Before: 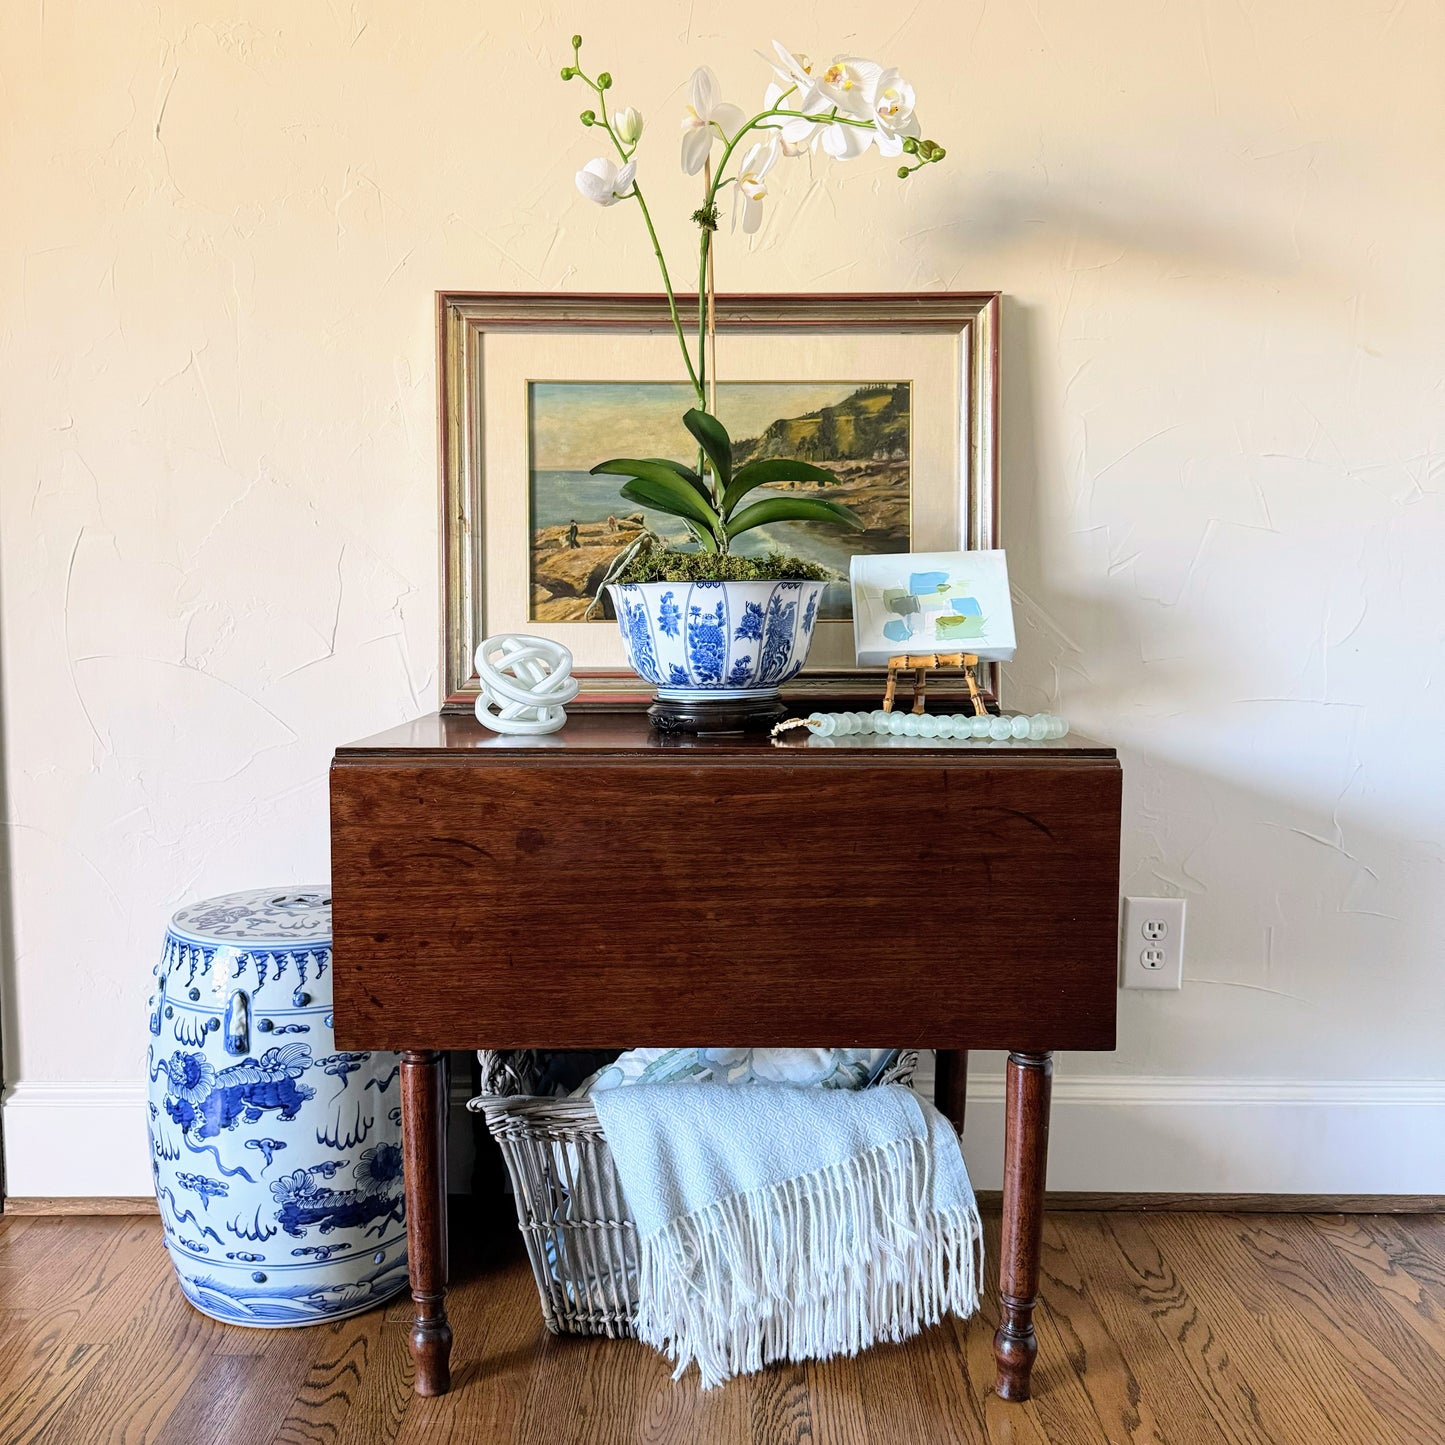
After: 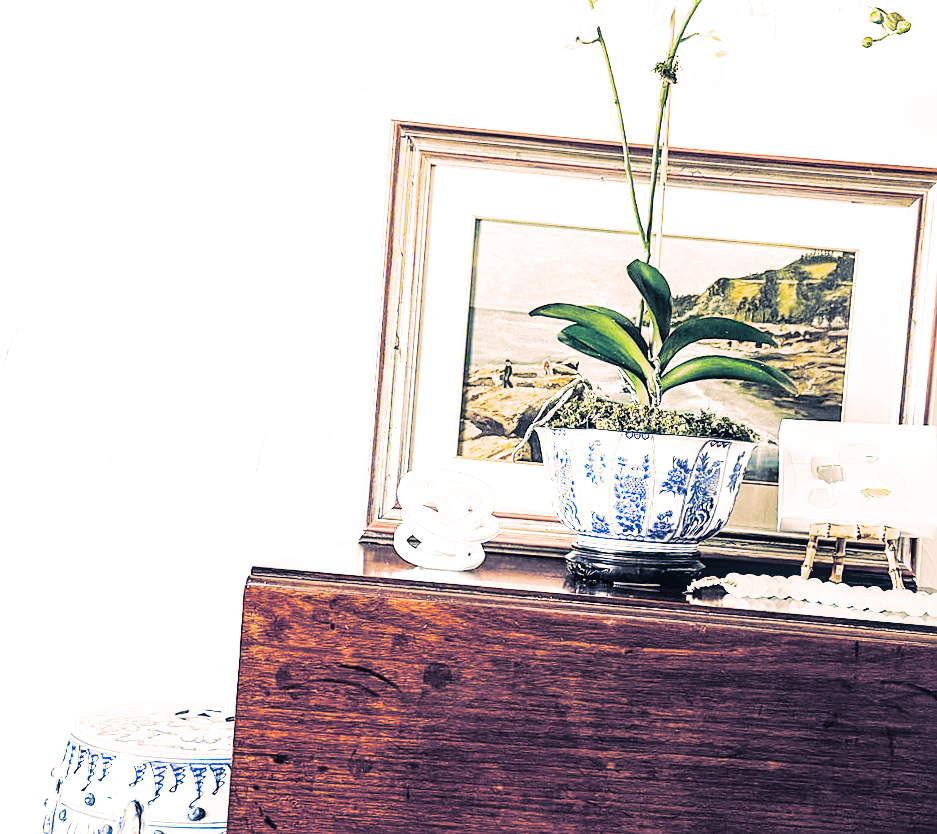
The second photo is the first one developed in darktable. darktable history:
split-toning: shadows › hue 226.8°, shadows › saturation 0.56, highlights › hue 28.8°, balance -40, compress 0%
crop and rotate: angle -4.99°, left 2.122%, top 6.945%, right 27.566%, bottom 30.519%
exposure: black level correction -0.002, exposure 0.708 EV, compensate exposure bias true, compensate highlight preservation false
sharpen: on, module defaults
base curve: curves: ch0 [(0, 0) (0.007, 0.004) (0.027, 0.03) (0.046, 0.07) (0.207, 0.54) (0.442, 0.872) (0.673, 0.972) (1, 1)], preserve colors none
local contrast: detail 130%
